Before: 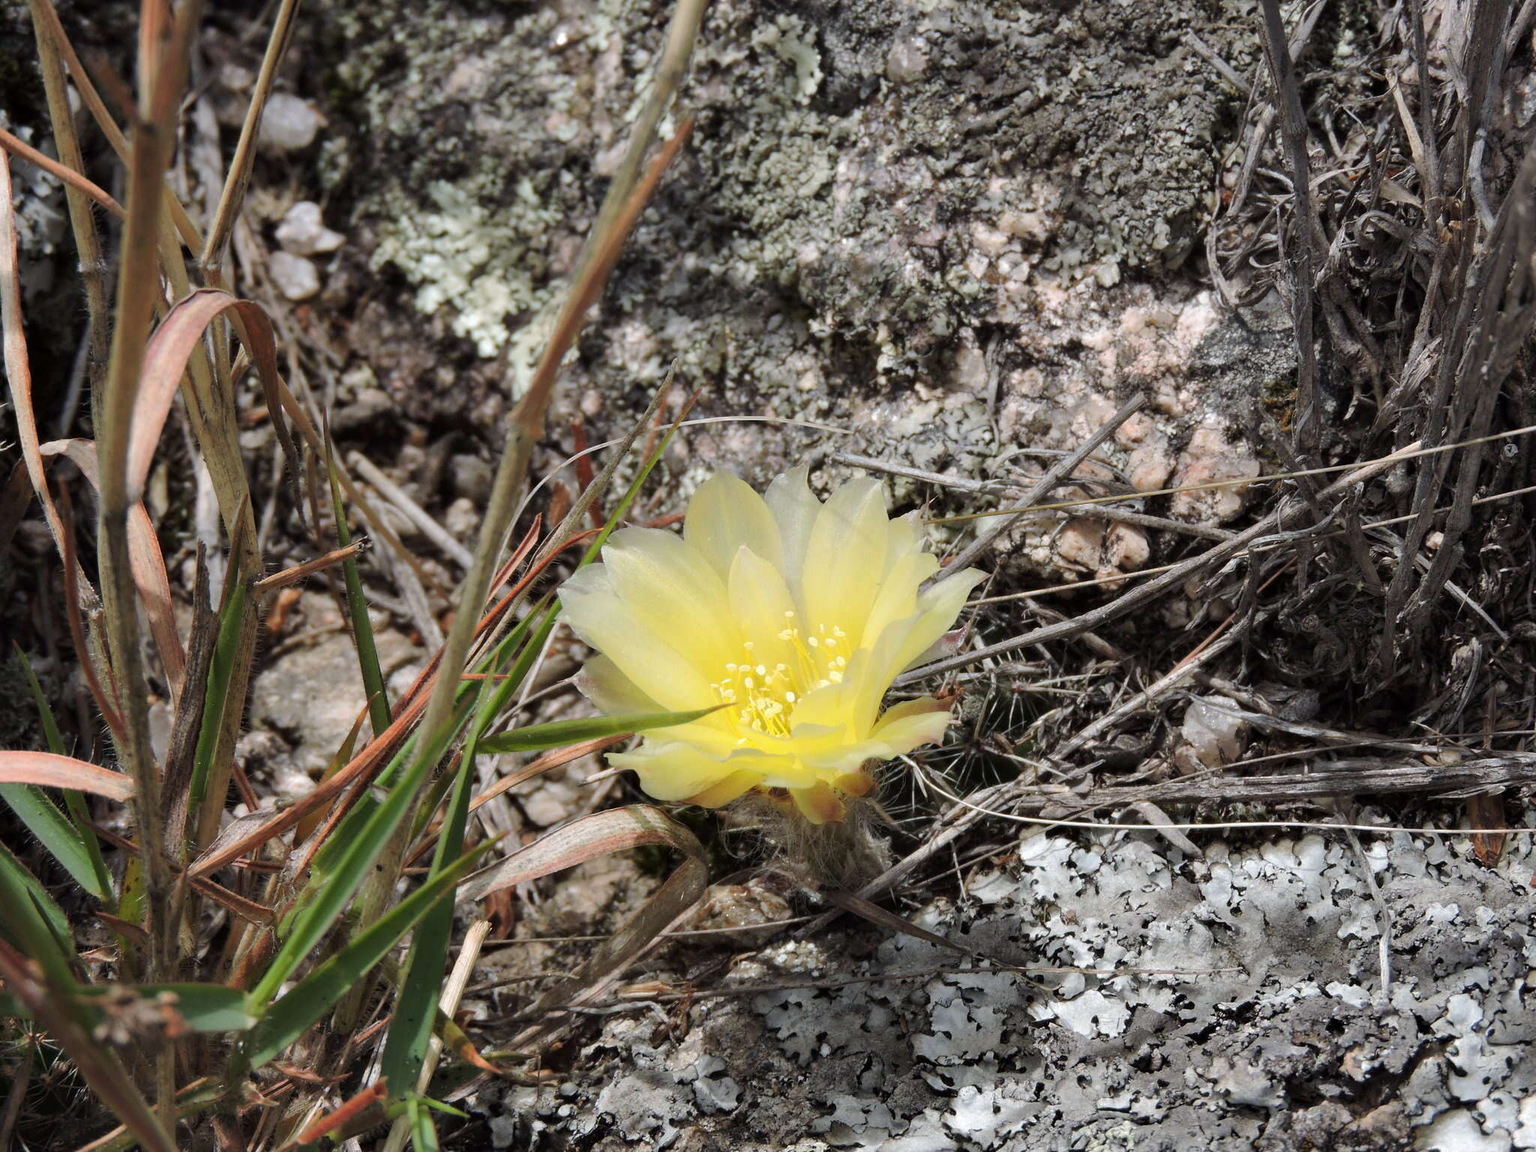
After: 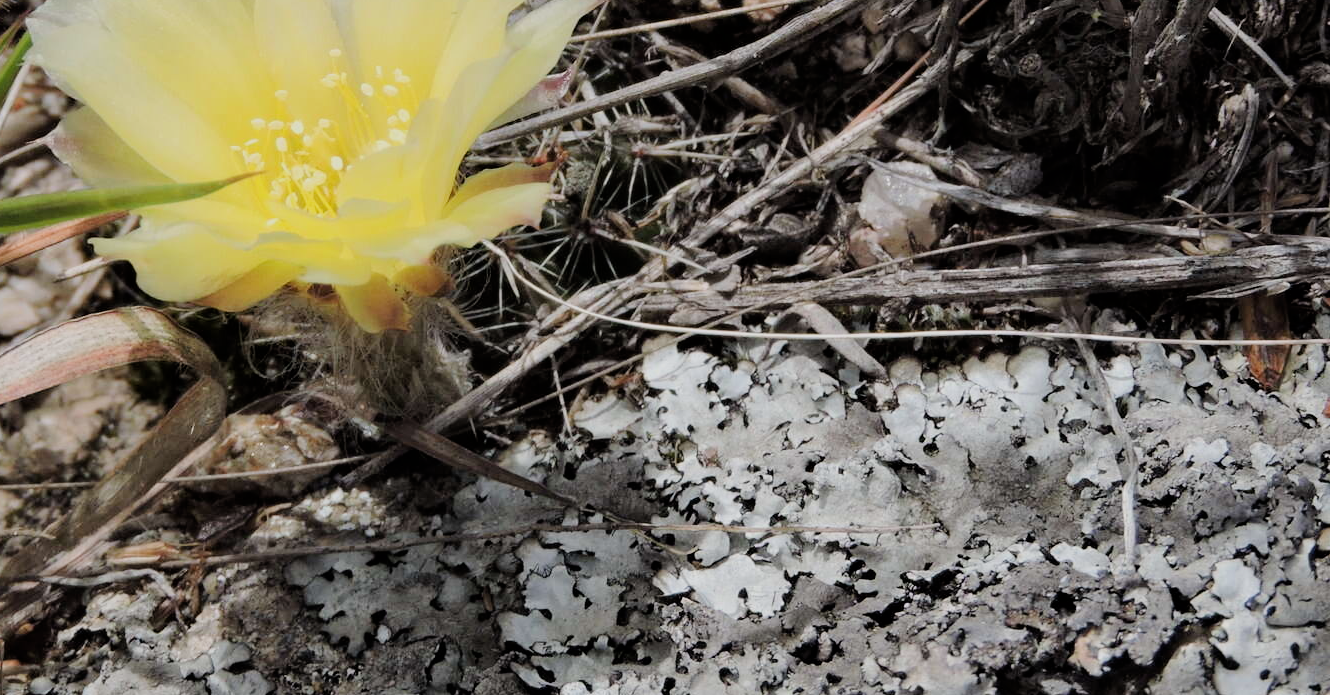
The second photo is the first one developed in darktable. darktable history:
exposure: exposure 0.242 EV, compensate exposure bias true, compensate highlight preservation false
crop and rotate: left 35.055%, top 49.917%, bottom 4.784%
filmic rgb: black relative exposure -7.65 EV, white relative exposure 4.56 EV, hardness 3.61, iterations of high-quality reconstruction 0
